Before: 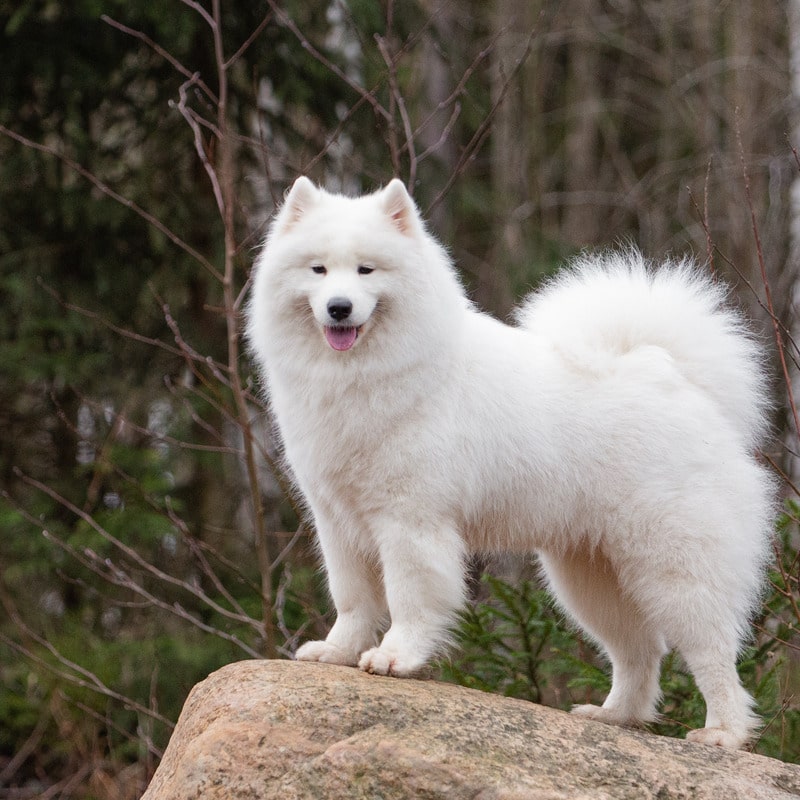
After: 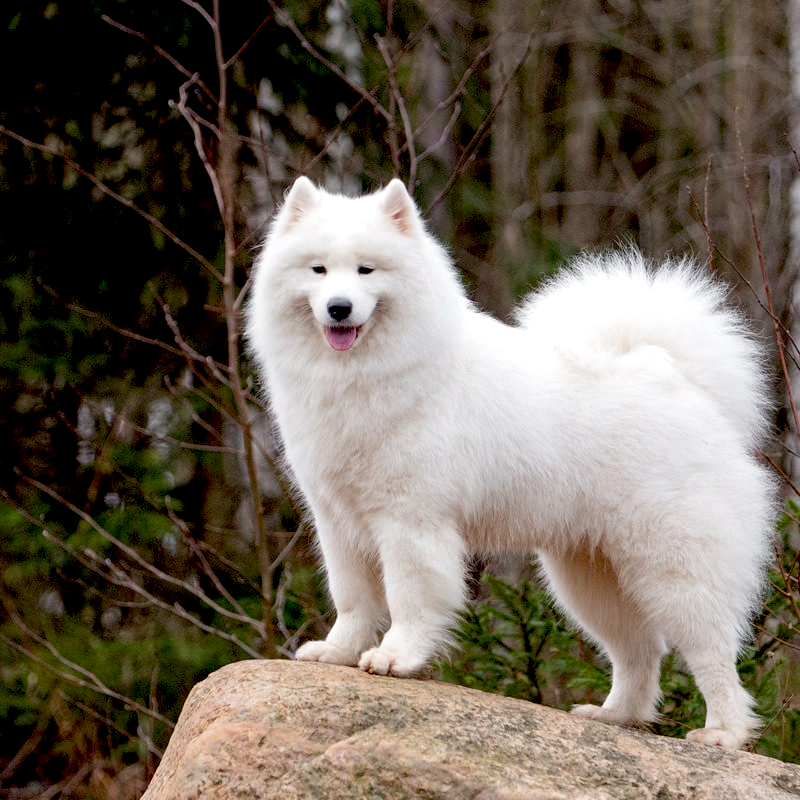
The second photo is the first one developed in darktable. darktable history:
exposure: black level correction 0.024, exposure 0.185 EV, compensate exposure bias true, compensate highlight preservation false
